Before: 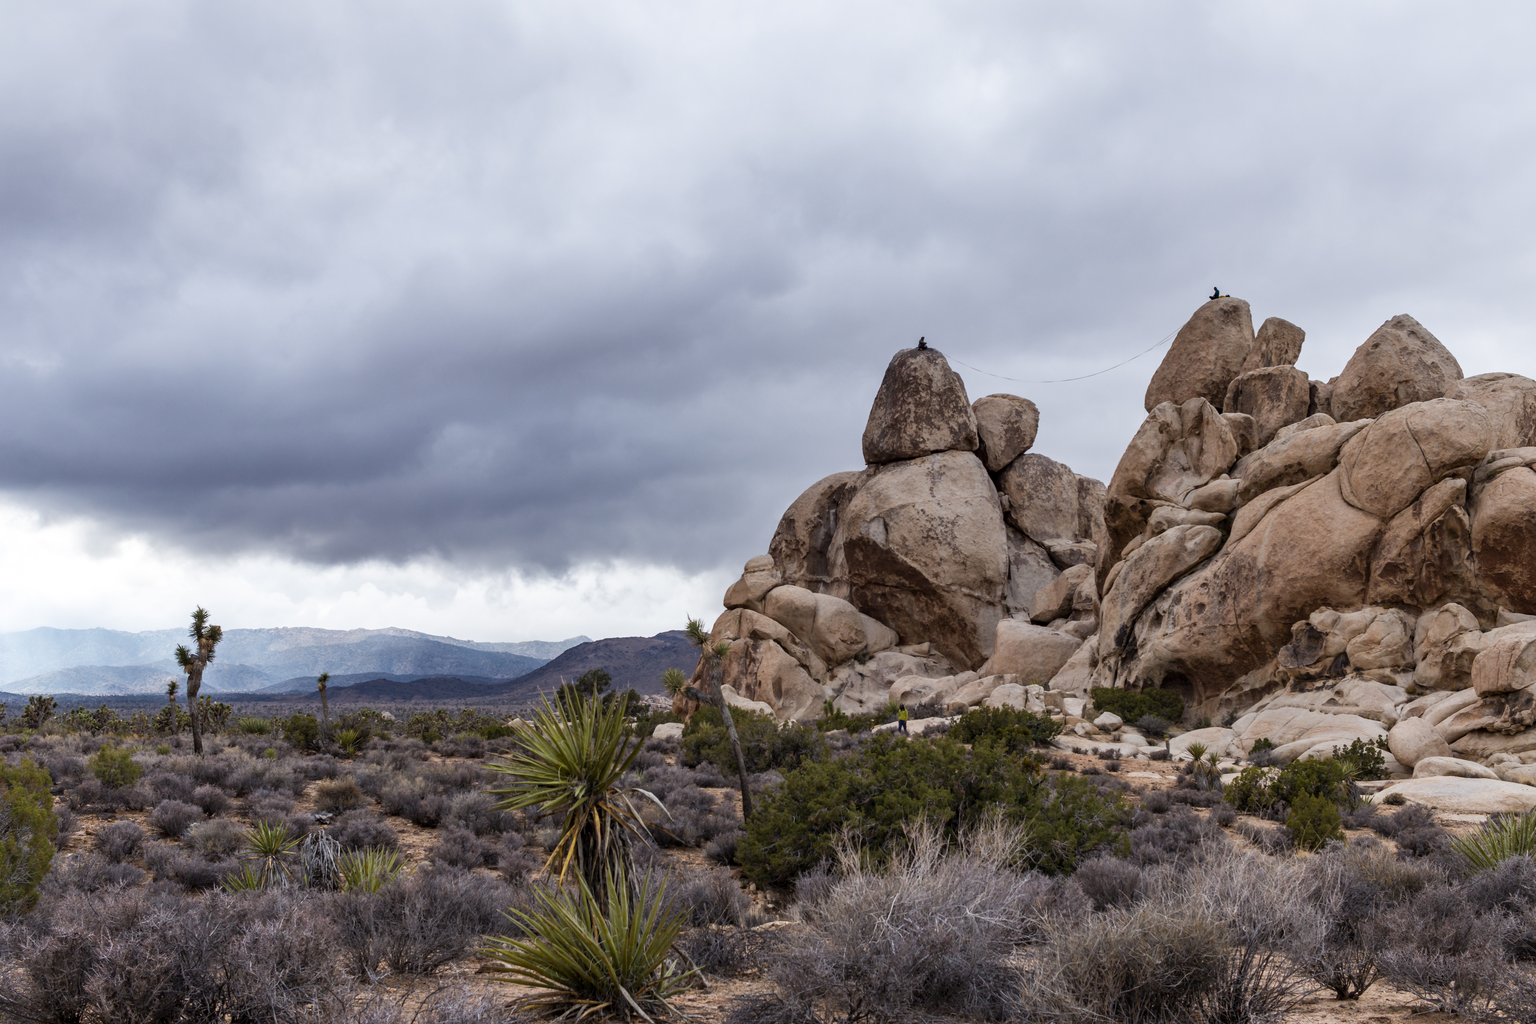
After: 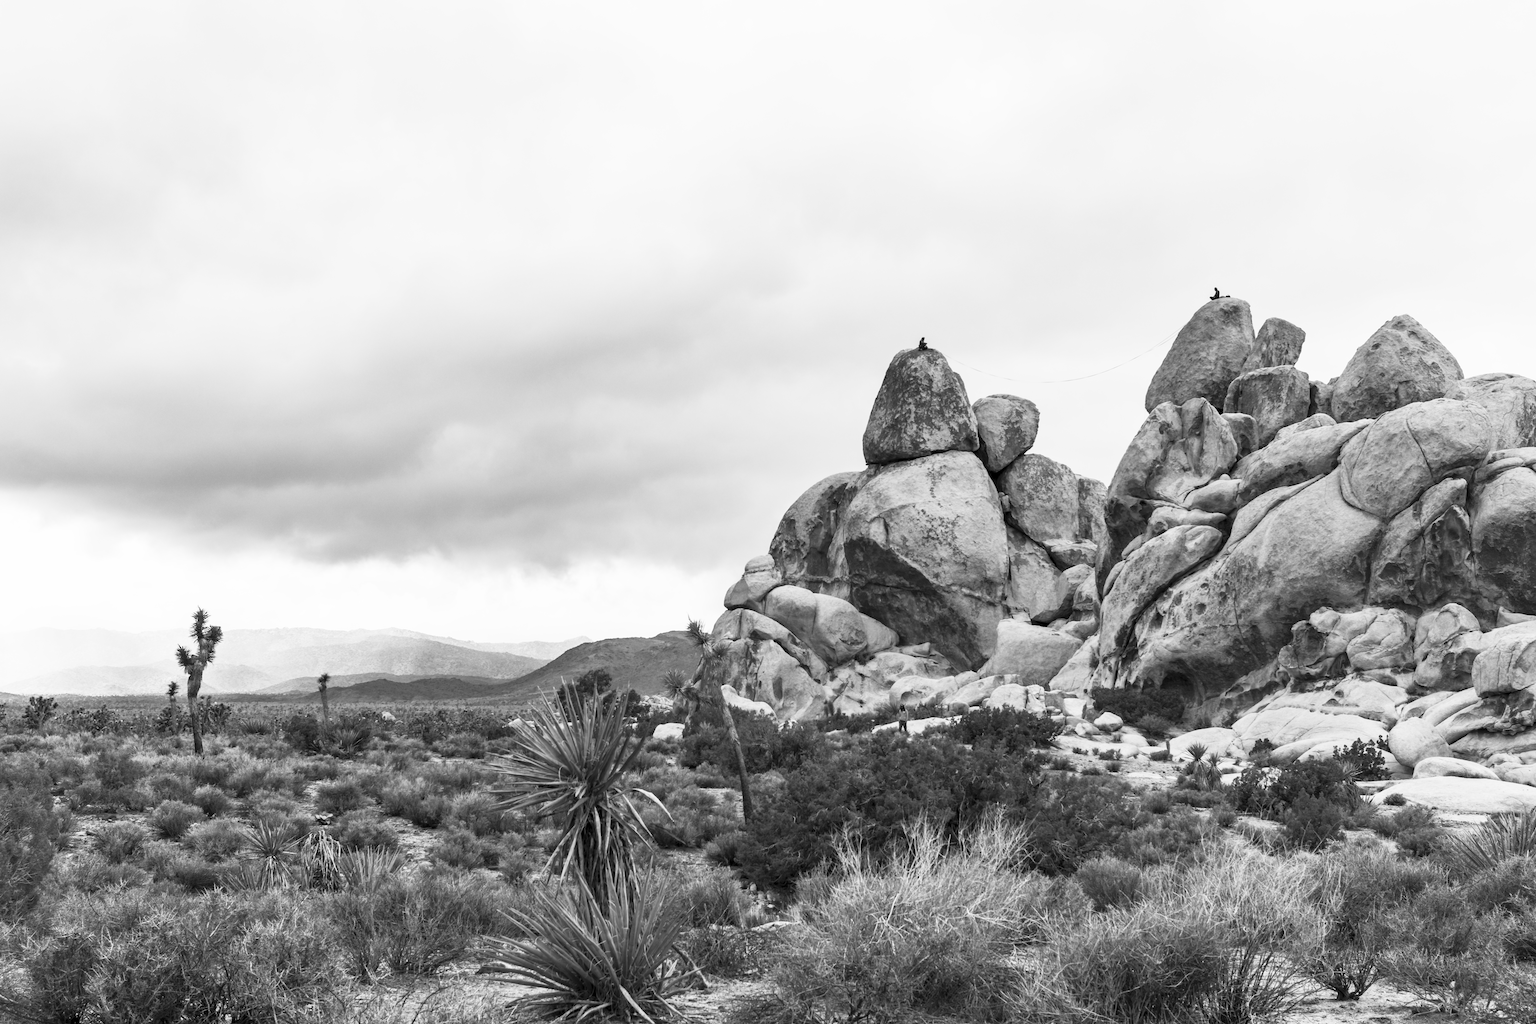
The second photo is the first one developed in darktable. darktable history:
color calibration: output gray [0.22, 0.42, 0.37, 0], gray › normalize channels true, illuminant same as pipeline (D50), adaptation XYZ, x 0.346, y 0.359, gamut compression 0
exposure: exposure 0 EV, compensate highlight preservation false
white balance: red 0.976, blue 1.04
contrast brightness saturation: contrast 0.39, brightness 0.53
